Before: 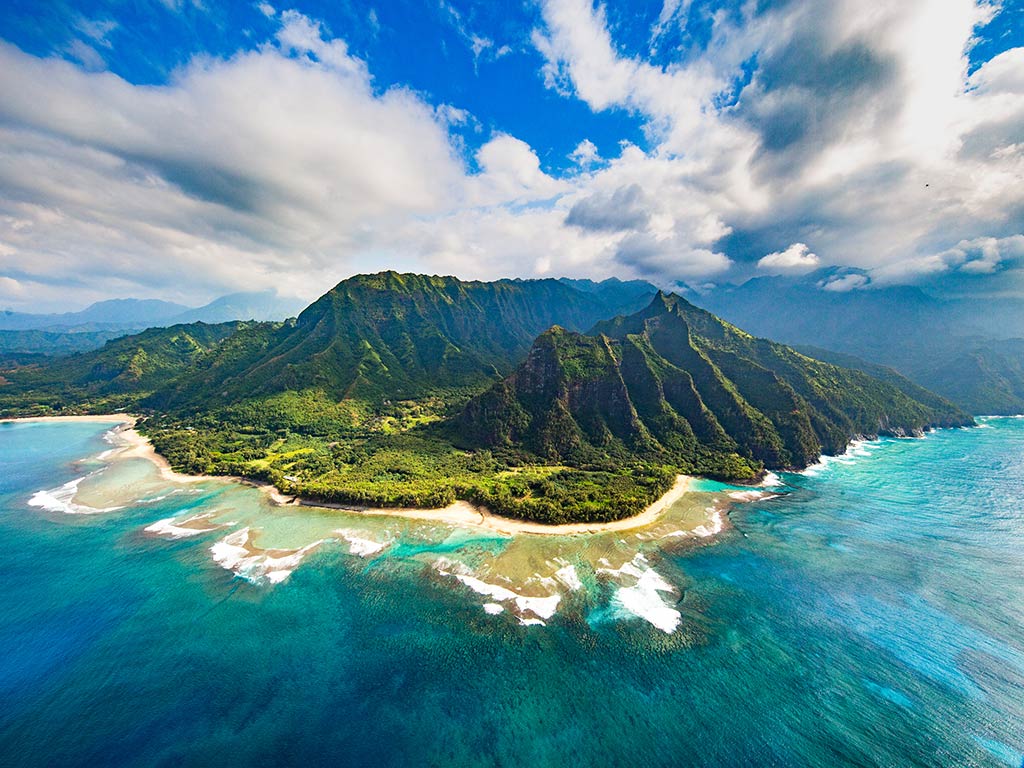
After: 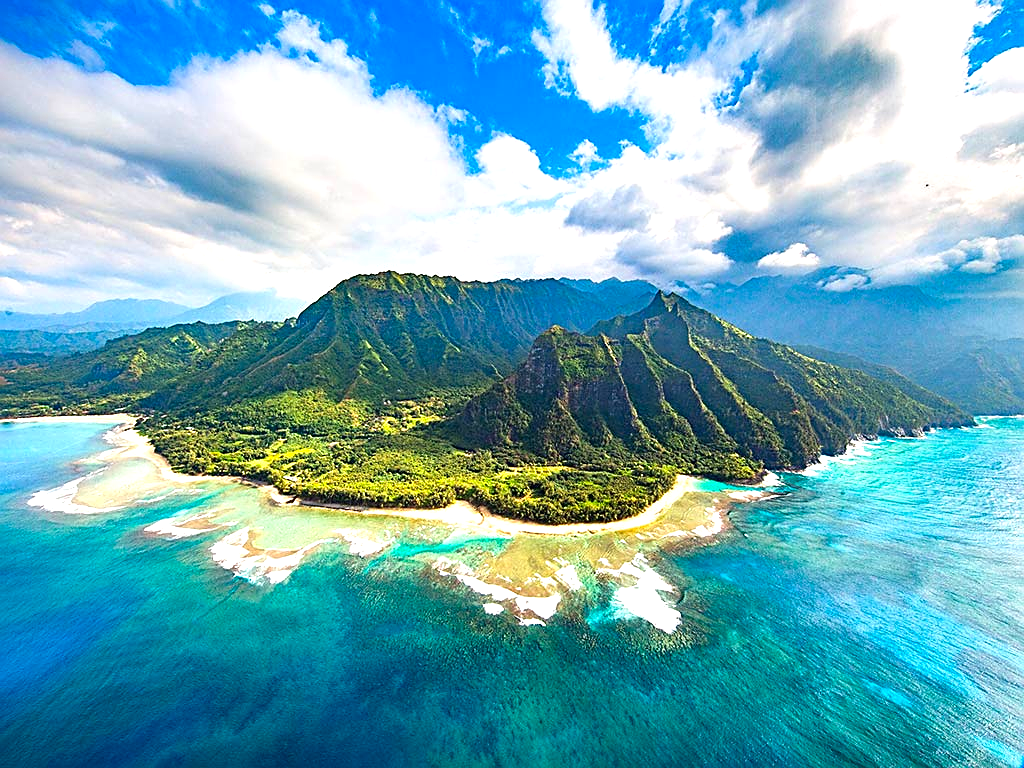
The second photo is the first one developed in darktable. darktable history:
exposure: exposure 0.661 EV, compensate highlight preservation false
sharpen: on, module defaults
contrast brightness saturation: saturation 0.13
